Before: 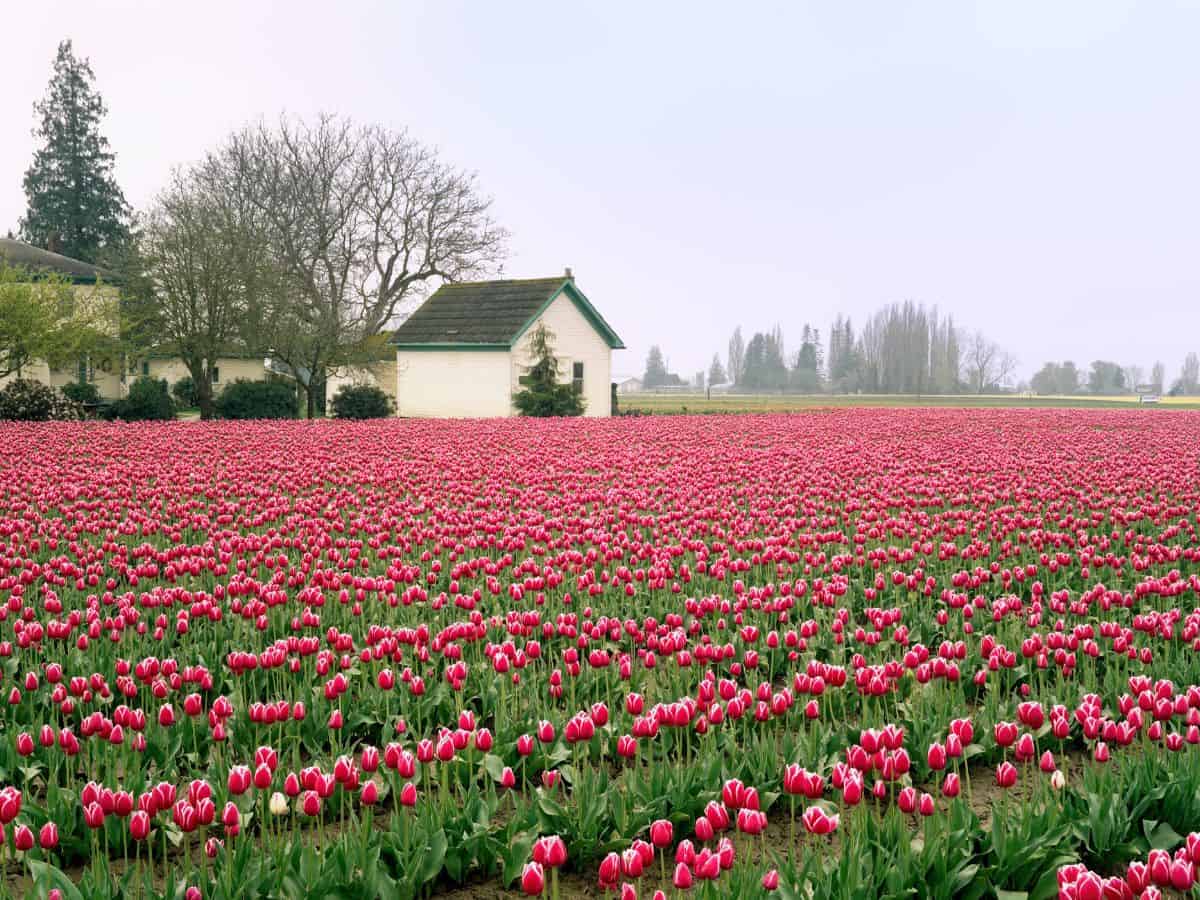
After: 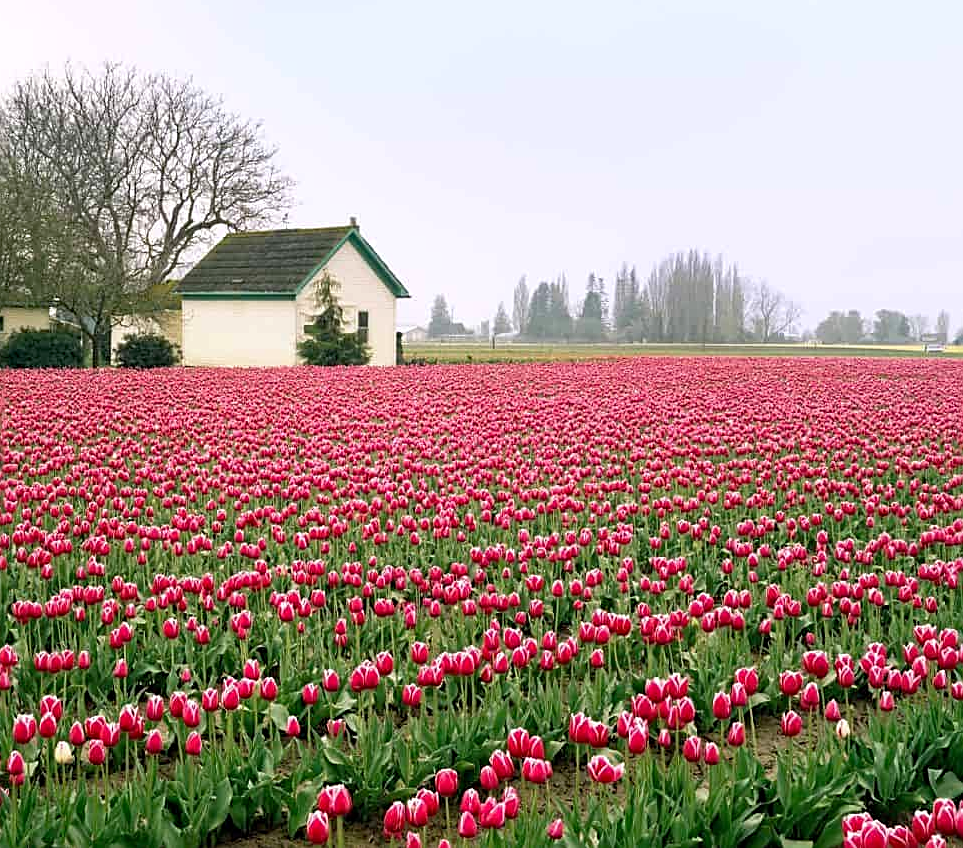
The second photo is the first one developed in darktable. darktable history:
exposure: exposure 0.081 EV, compensate highlight preservation false
sharpen: amount 0.575
crop and rotate: left 17.959%, top 5.771%, right 1.742%
haze removal: strength 0.29, distance 0.25, compatibility mode true, adaptive false
